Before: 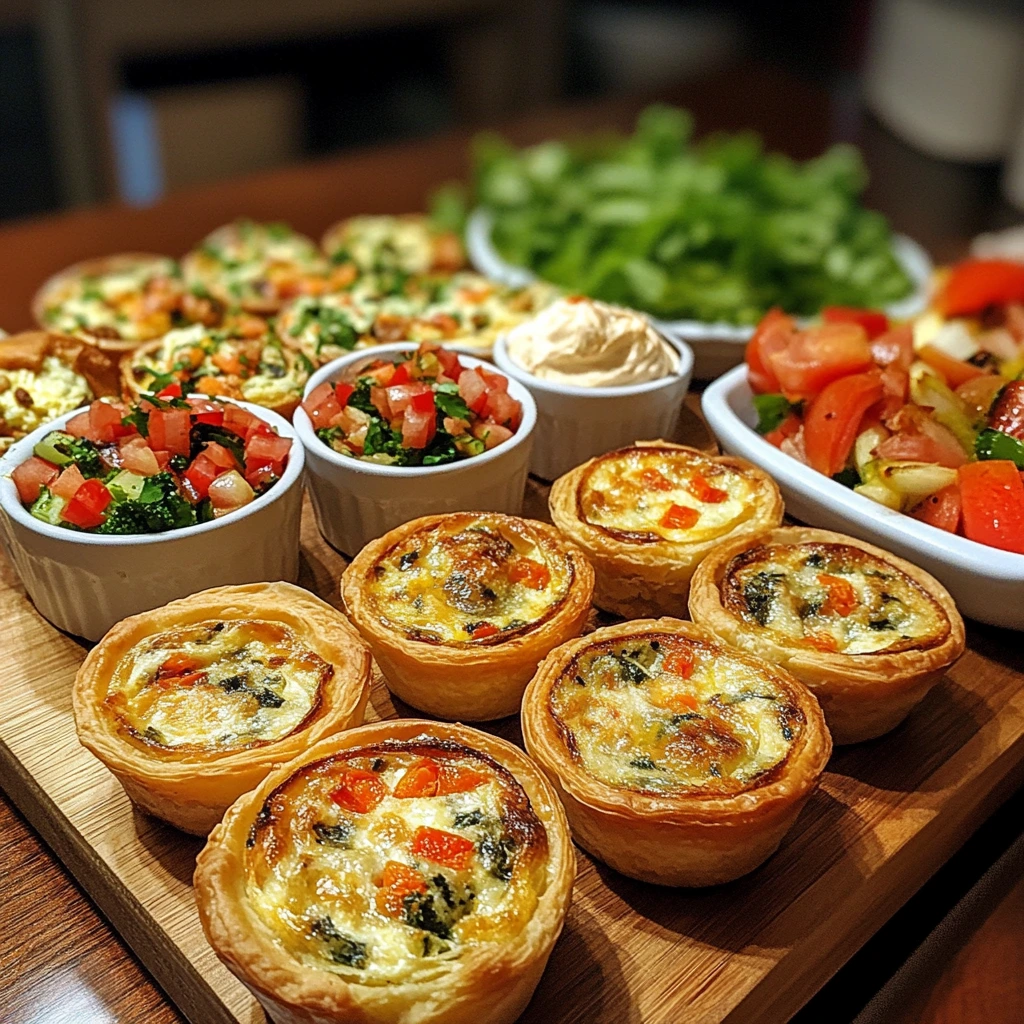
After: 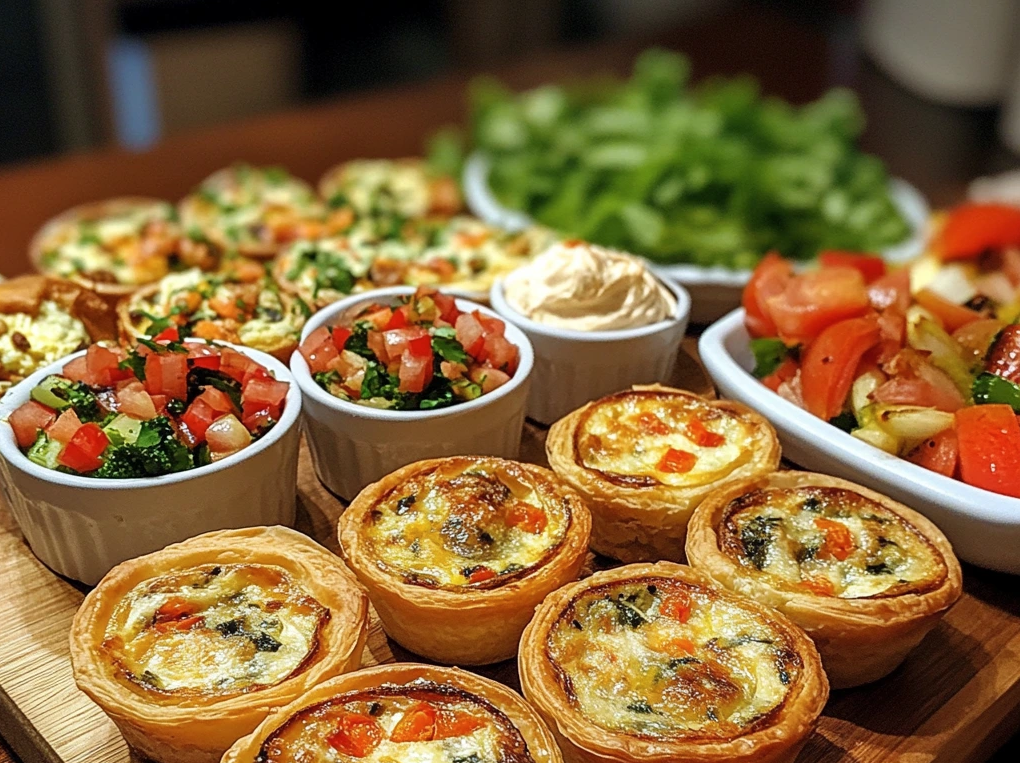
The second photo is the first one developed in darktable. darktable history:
crop: left 0.372%, top 5.544%, bottom 19.88%
contrast brightness saturation: saturation -0.042
